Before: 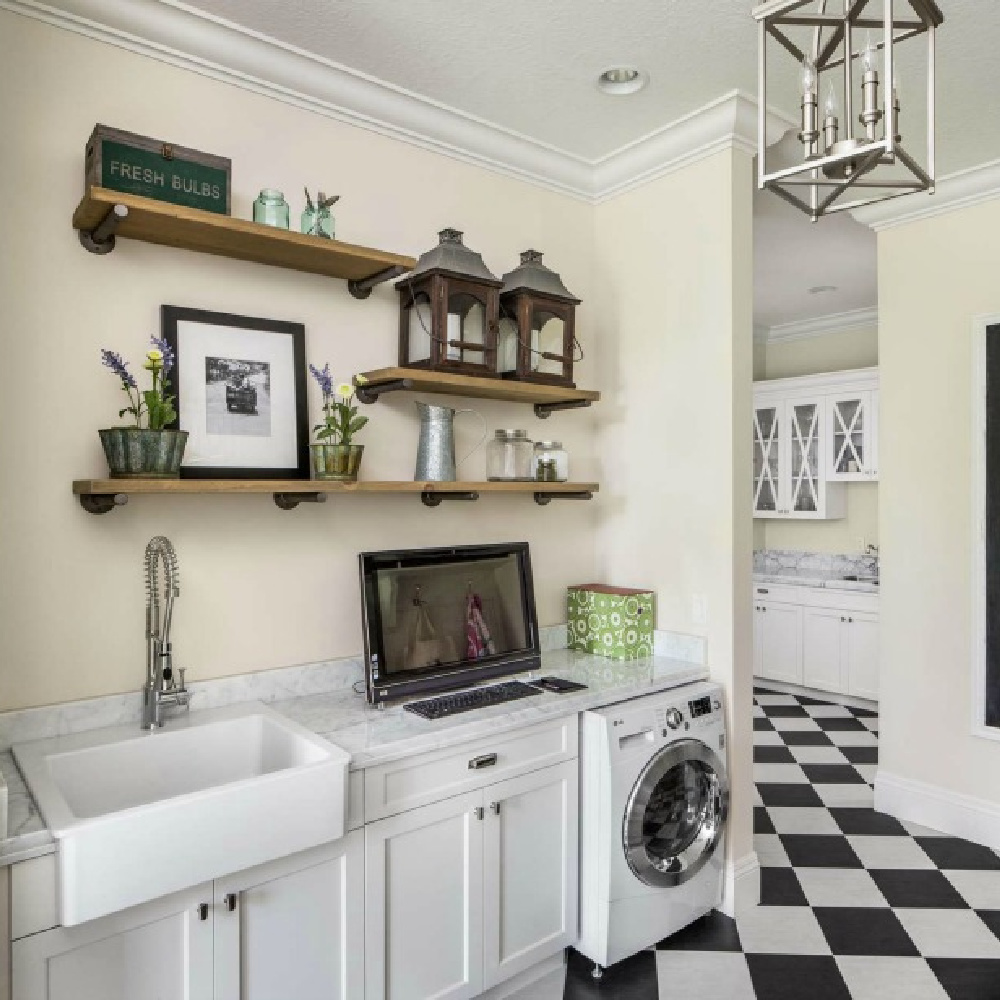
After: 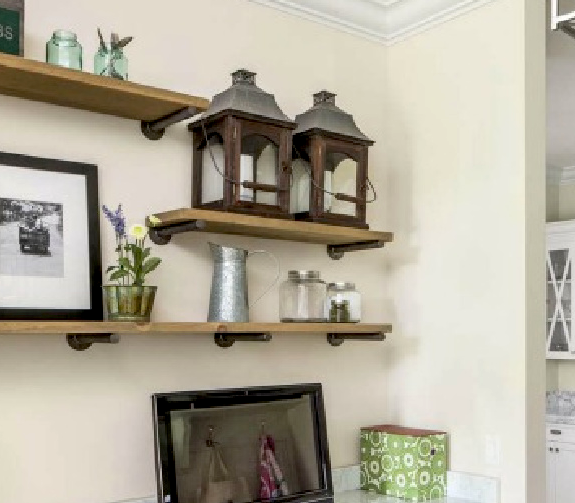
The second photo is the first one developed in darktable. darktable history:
exposure: black level correction 0.007, exposure 0.156 EV, compensate highlight preservation false
crop: left 20.709%, top 15.923%, right 21.698%, bottom 33.742%
